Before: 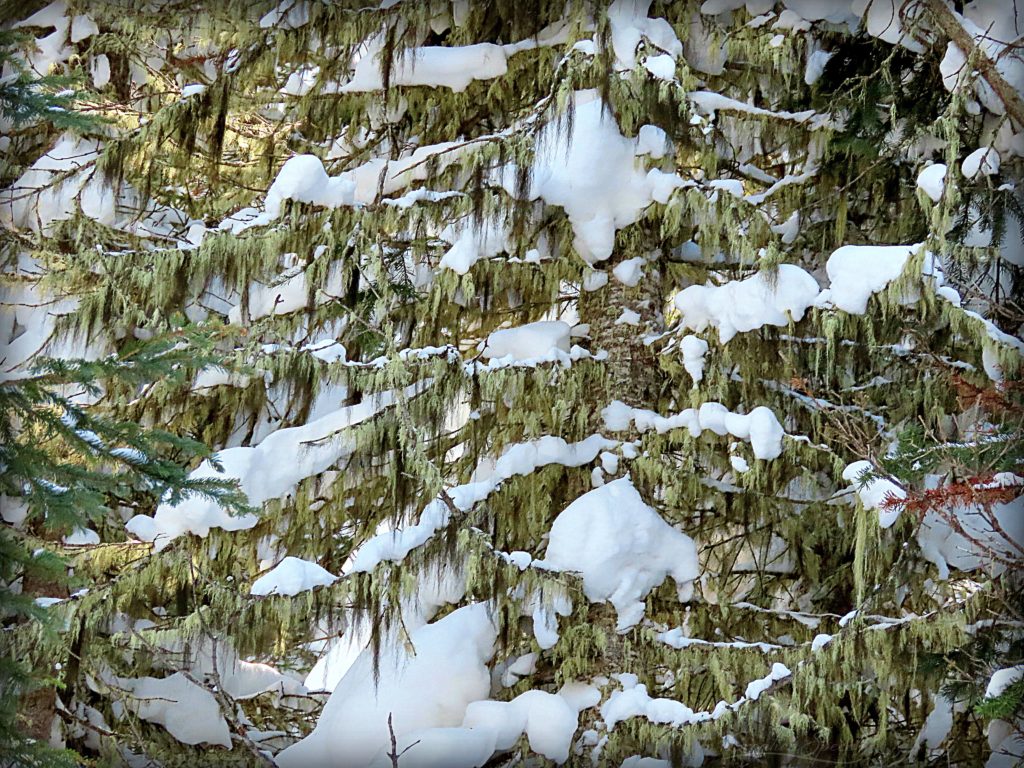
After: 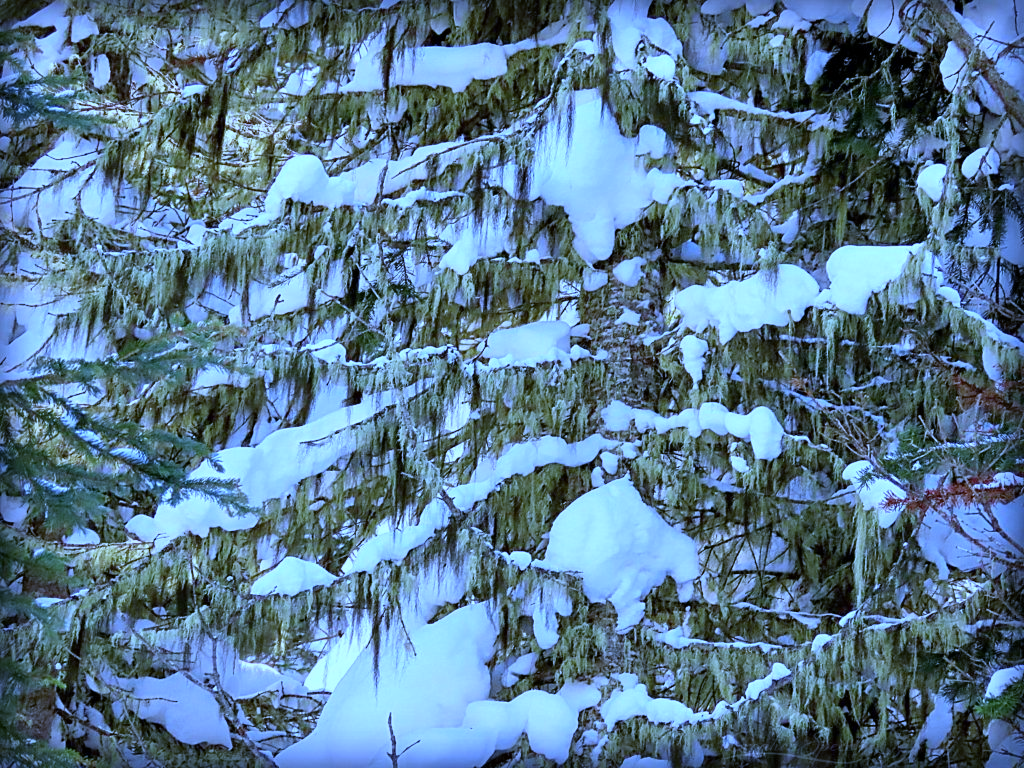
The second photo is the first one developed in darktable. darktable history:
white balance: red 0.766, blue 1.537
tone equalizer: on, module defaults
